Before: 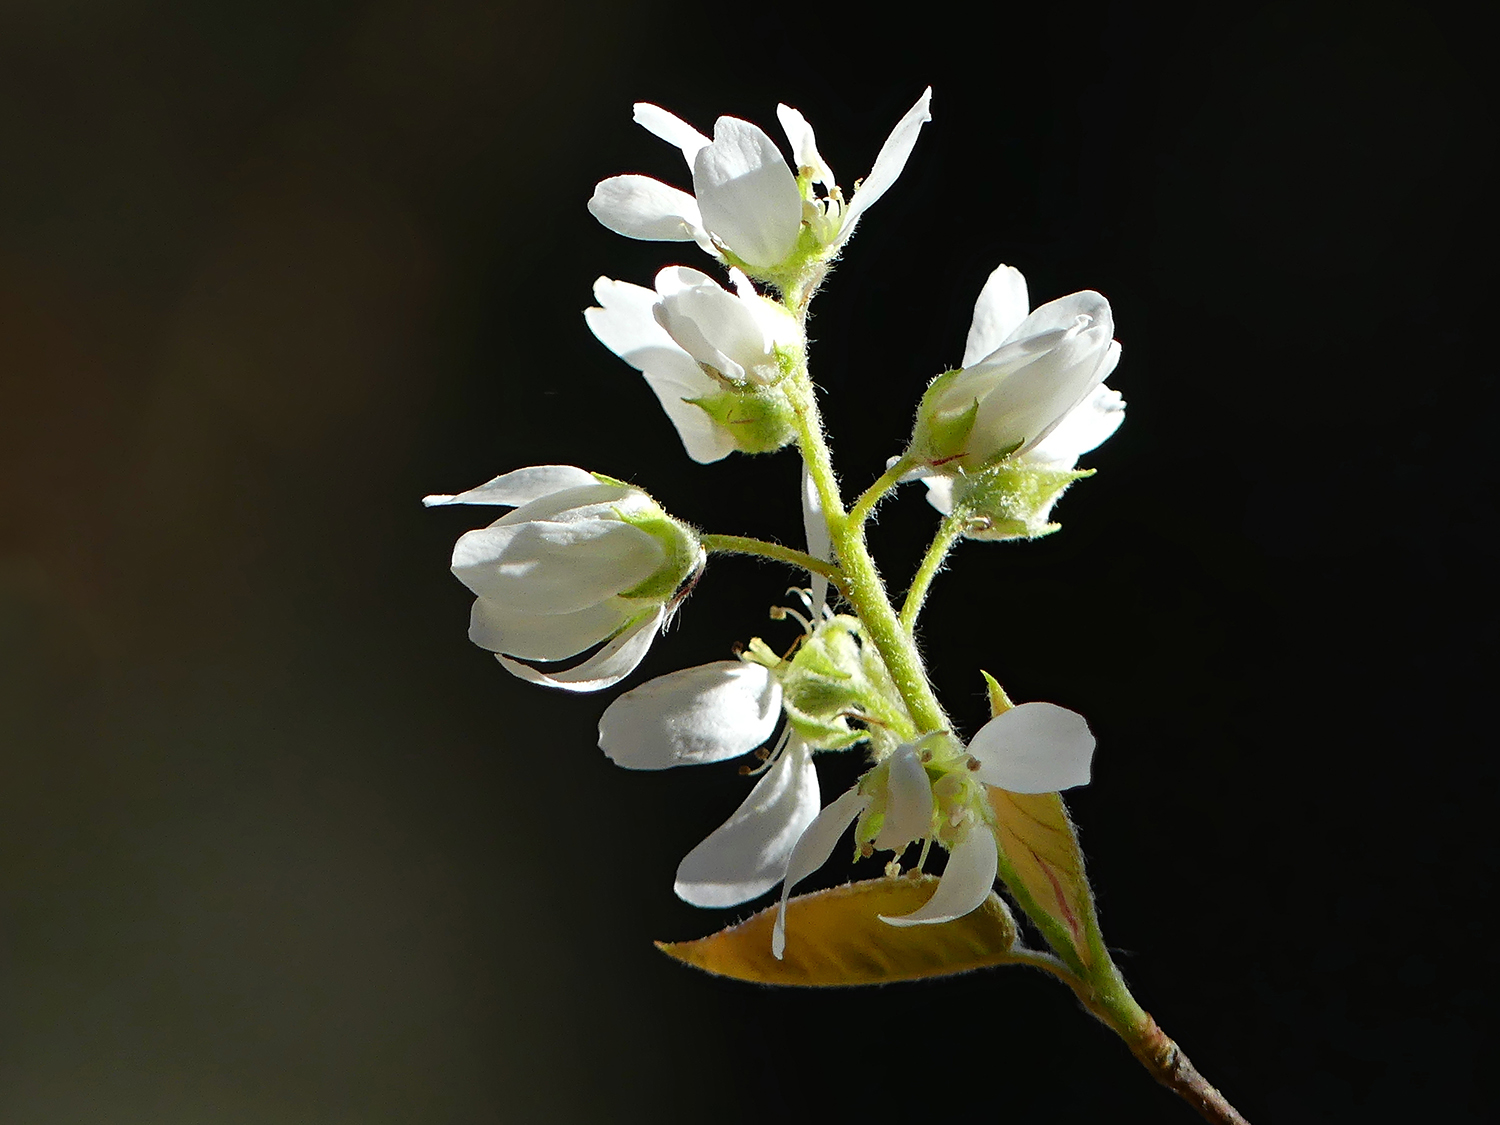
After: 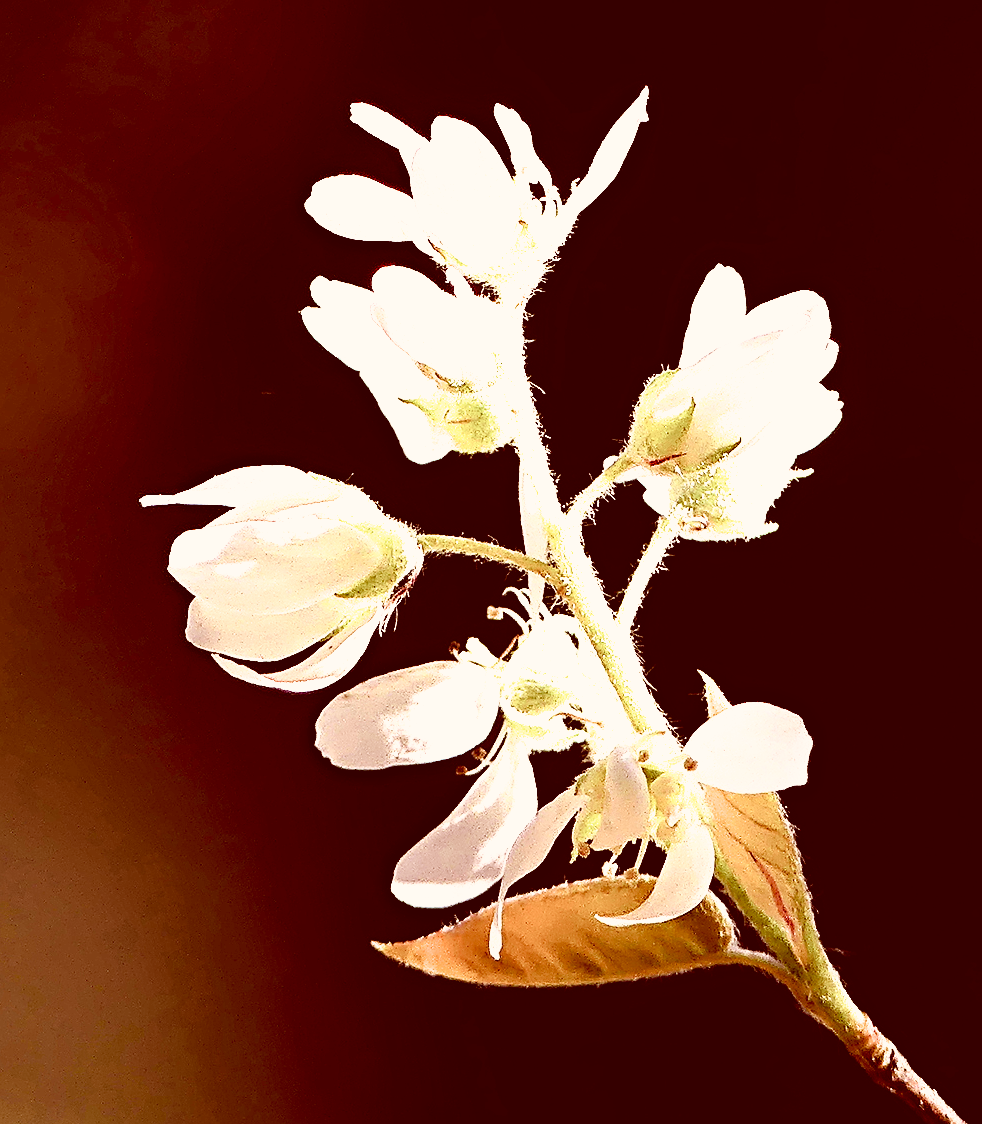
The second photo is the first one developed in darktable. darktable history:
exposure: black level correction 0, exposure 1.933 EV, compensate highlight preservation false
color balance rgb: global offset › luminance -0.2%, global offset › chroma 0.275%, perceptual saturation grading › global saturation 0.945%, perceptual saturation grading › highlights -30.799%, perceptual saturation grading › shadows 19.823%
color correction: highlights a* 9.1, highlights b* 8.54, shadows a* 39.75, shadows b* 39.22, saturation 0.824
filmic rgb: black relative exposure -8.72 EV, white relative exposure 2.68 EV, target black luminance 0%, target white luminance 99.948%, hardness 6.27, latitude 74.91%, contrast 1.318, highlights saturation mix -4.54%, contrast in shadows safe
crop and rotate: left 18.92%, right 15.589%
haze removal: compatibility mode true, adaptive false
sharpen: on, module defaults
